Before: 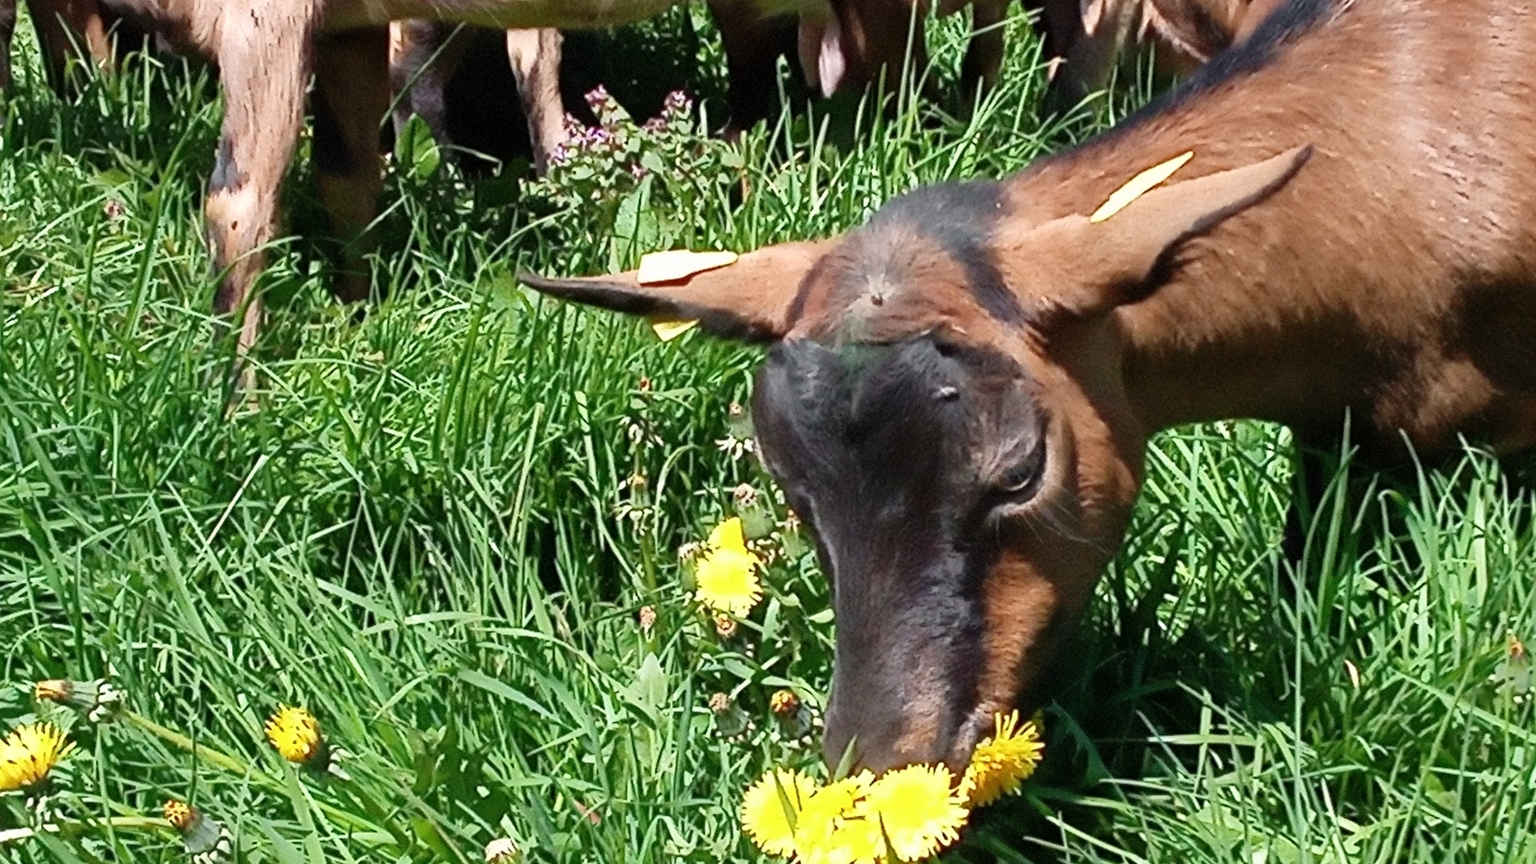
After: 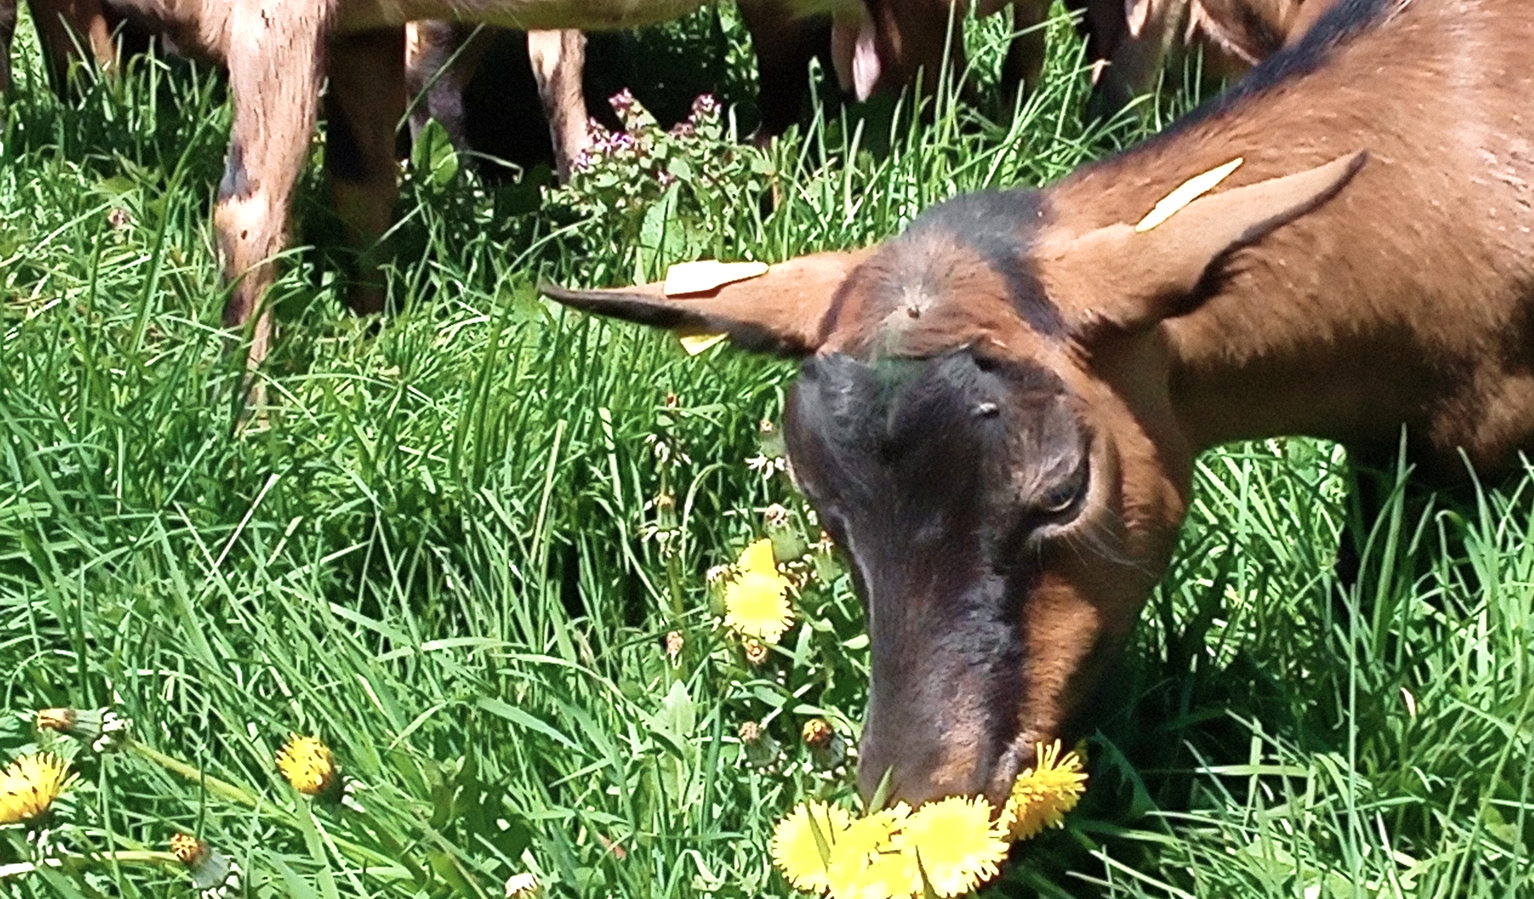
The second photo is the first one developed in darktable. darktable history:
contrast brightness saturation: saturation -0.166
exposure: exposure 0.269 EV, compensate highlight preservation false
crop: right 4.125%, bottom 0.05%
velvia: on, module defaults
